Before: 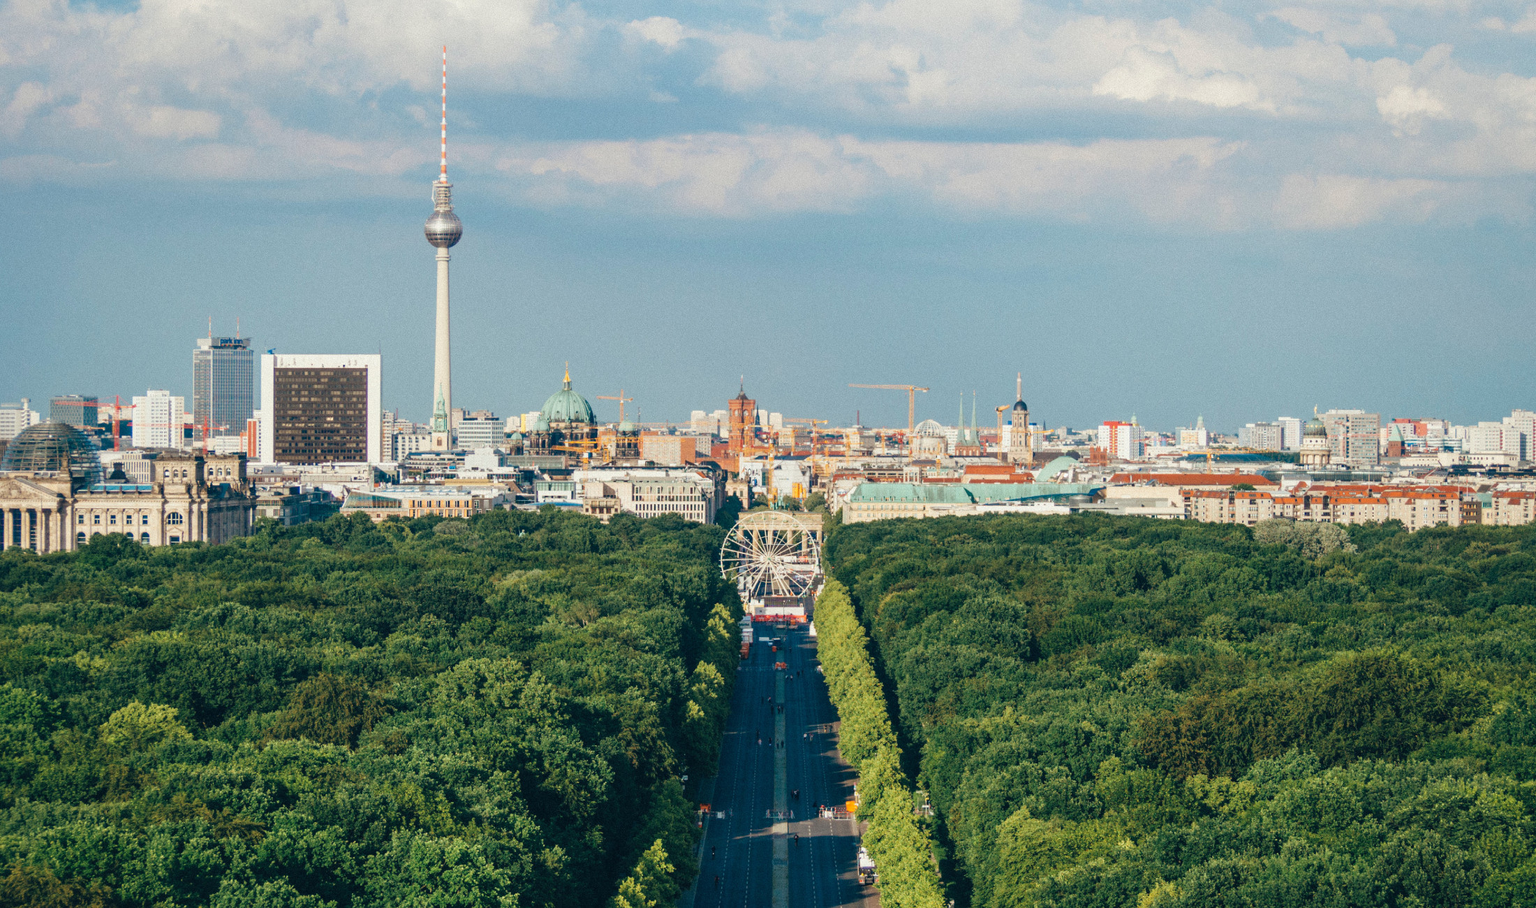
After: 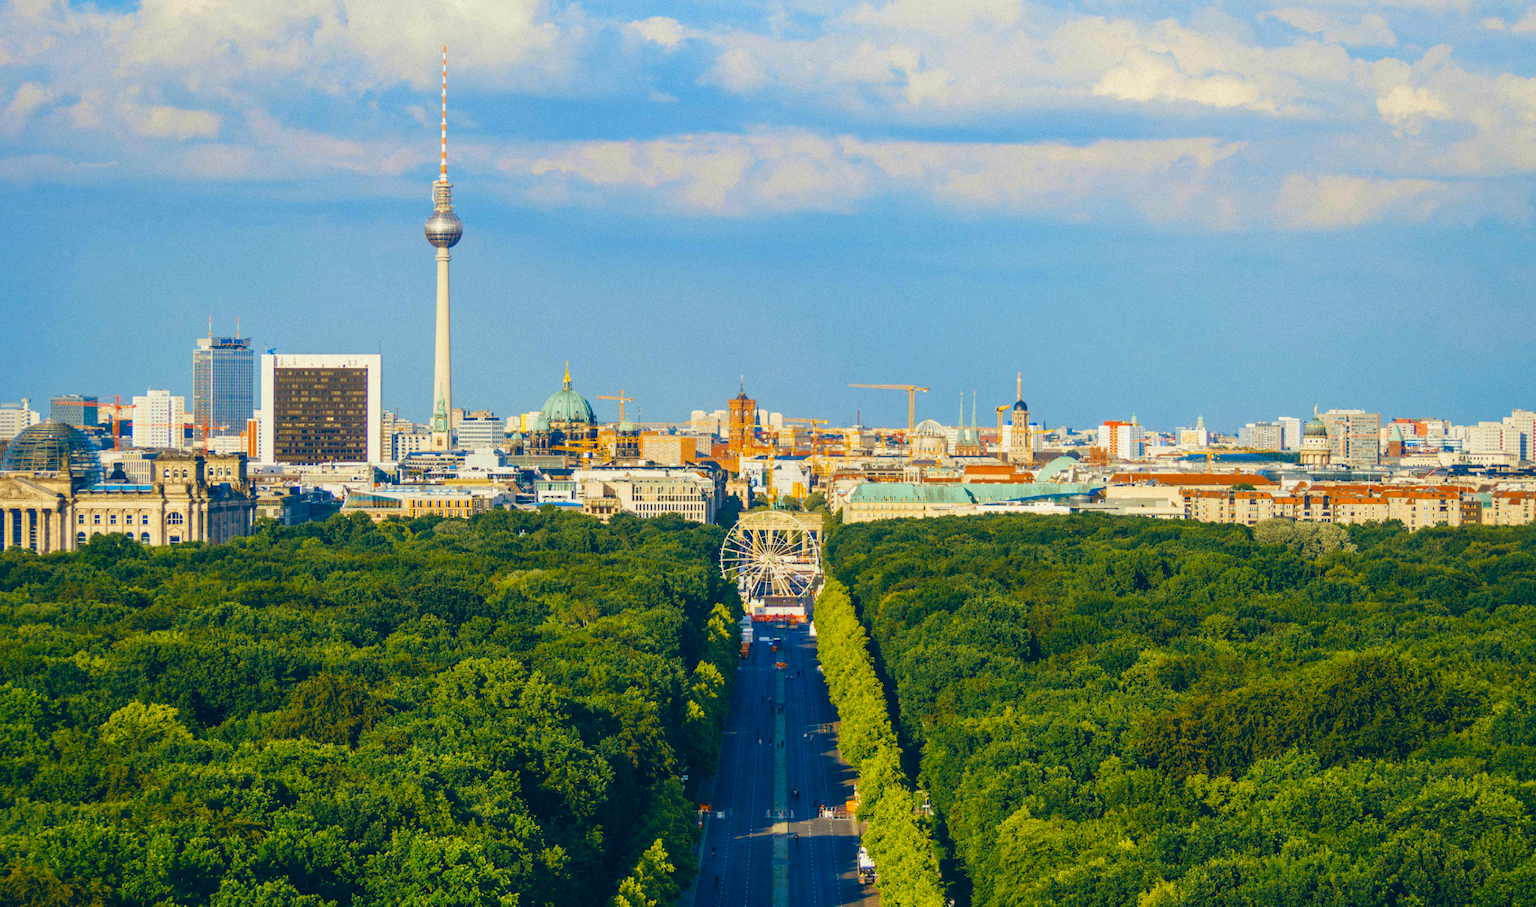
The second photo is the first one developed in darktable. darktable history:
velvia: on, module defaults
color contrast: green-magenta contrast 1.12, blue-yellow contrast 1.95, unbound 0
